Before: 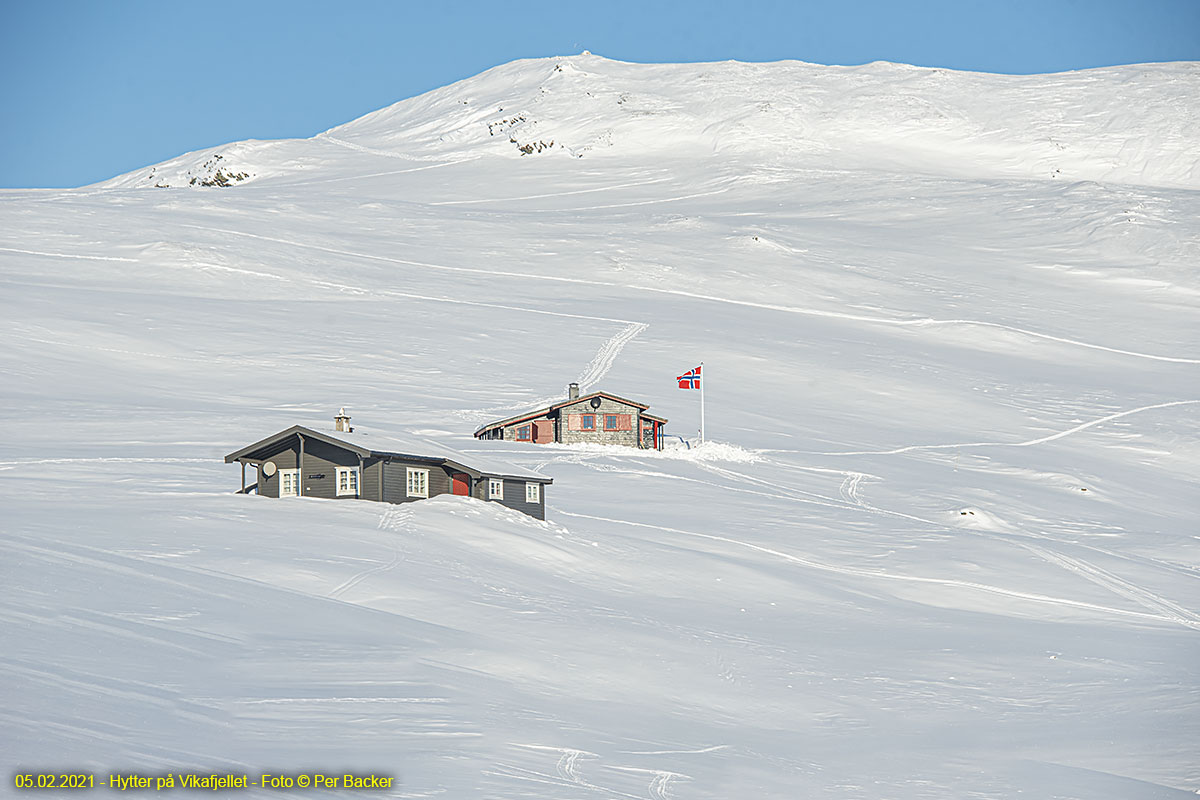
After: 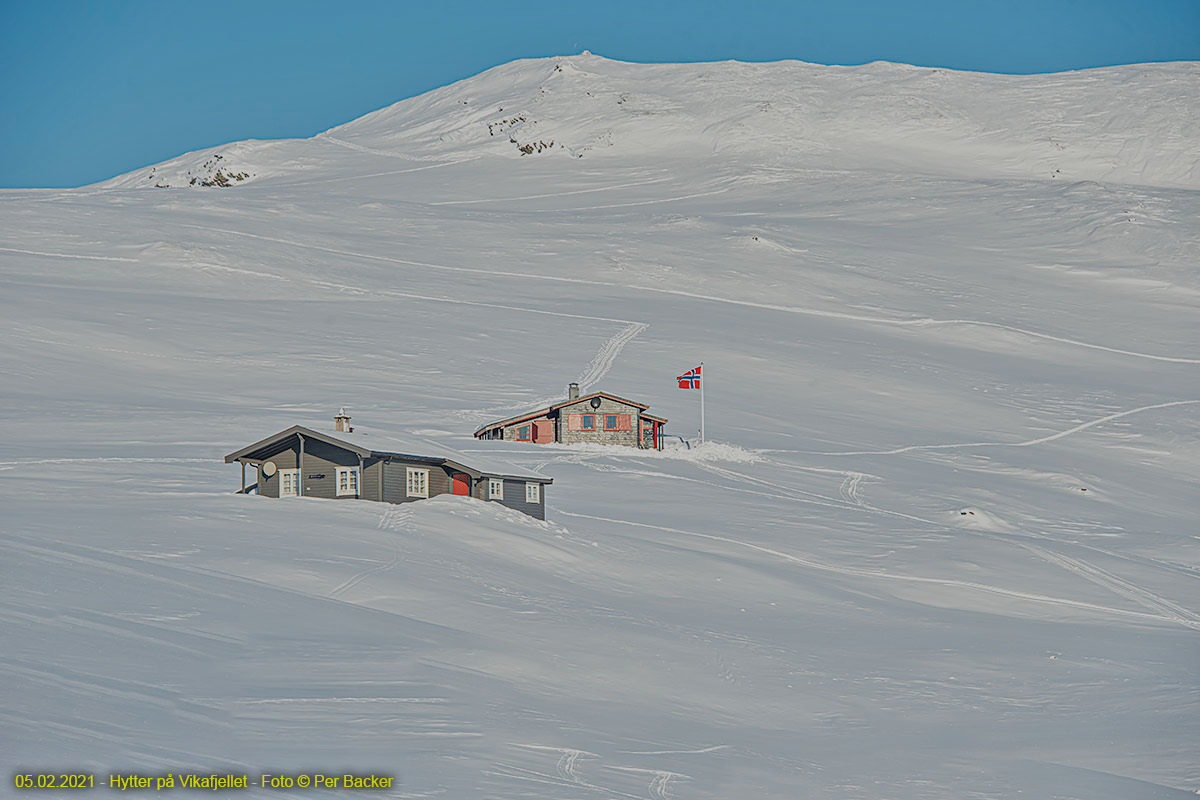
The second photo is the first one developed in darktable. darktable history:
tone equalizer "reduce highlights": -8 EV -0.002 EV, -7 EV 0.005 EV, -6 EV -0.008 EV, -5 EV 0.007 EV, -4 EV -0.042 EV, -3 EV -0.233 EV, -2 EV -0.662 EV, -1 EV -0.983 EV, +0 EV -0.969 EV, smoothing diameter 2%, edges refinement/feathering 20, mask exposure compensation -1.57 EV, filter diffusion 5
